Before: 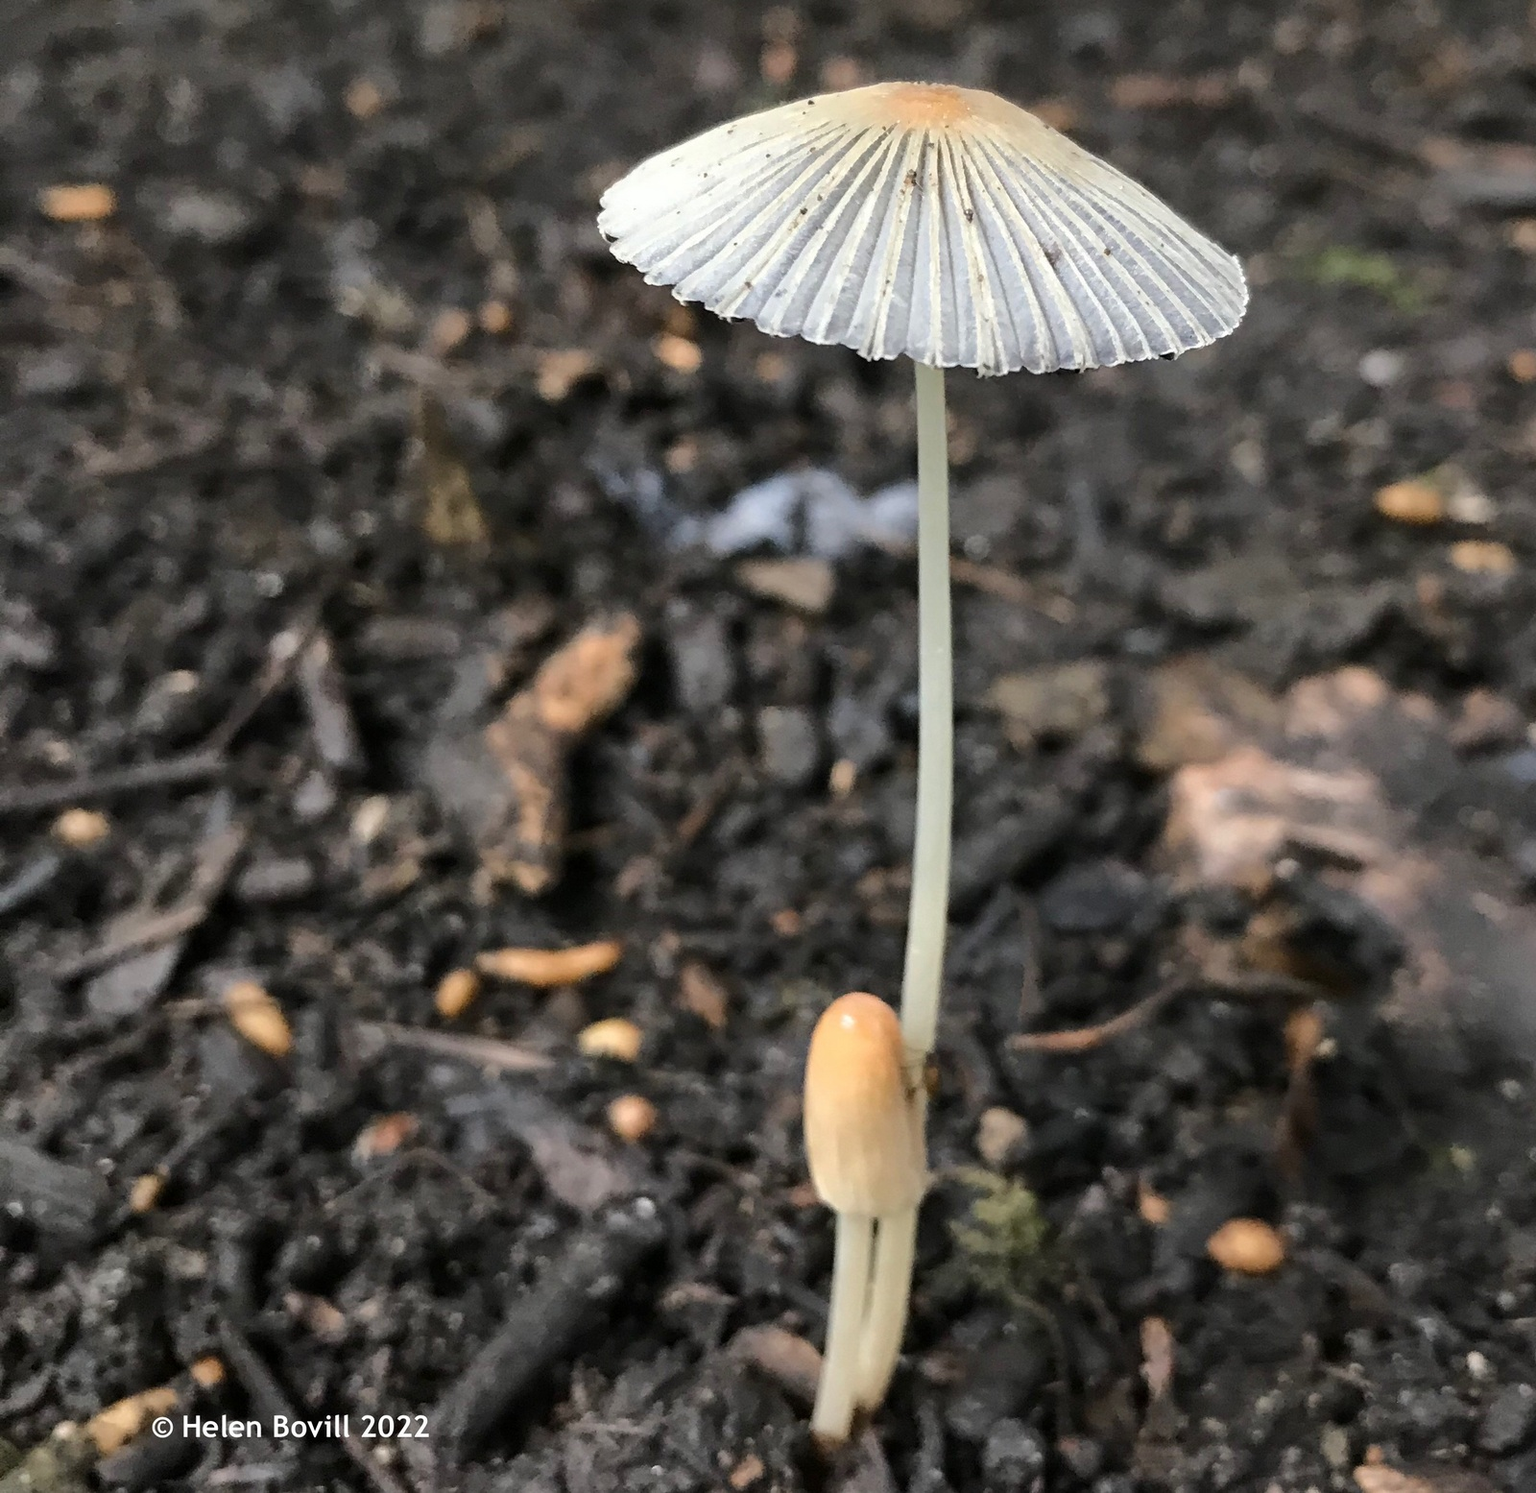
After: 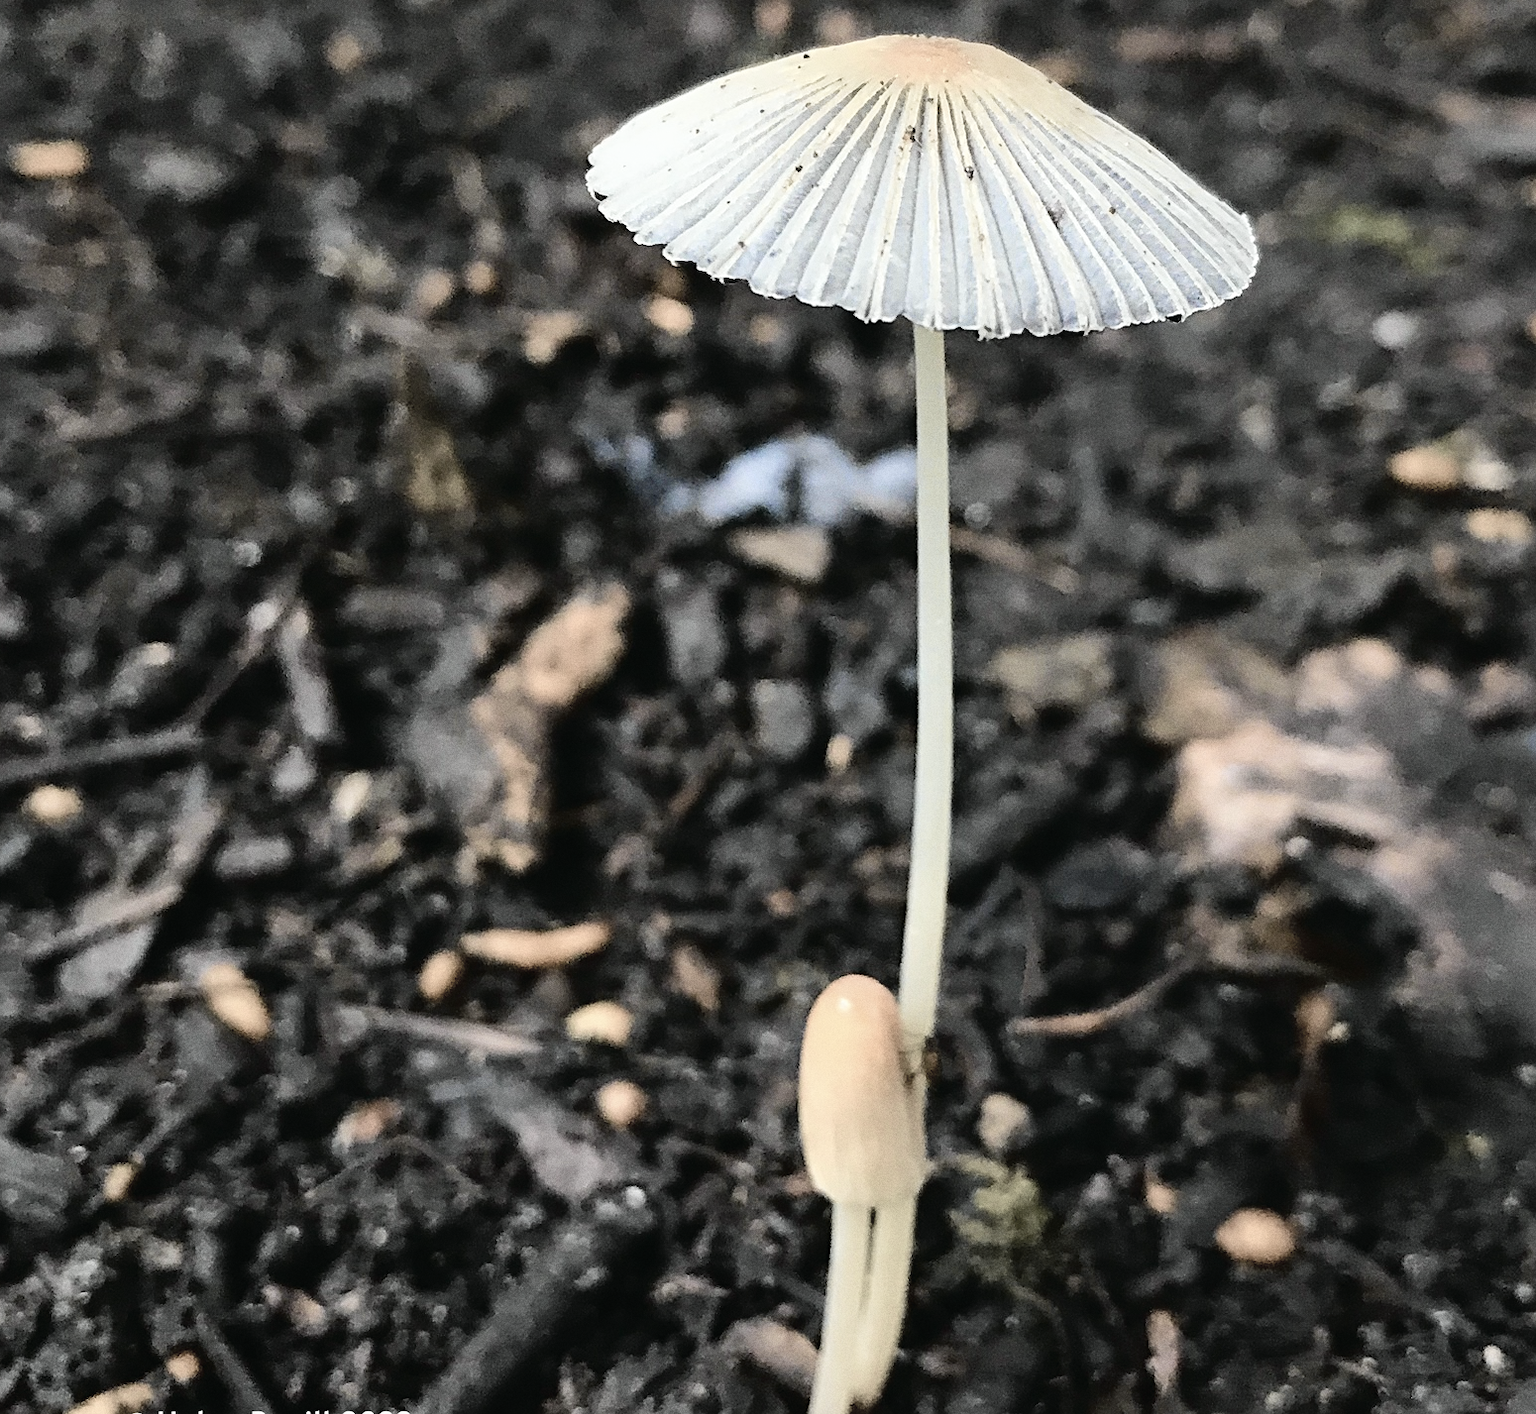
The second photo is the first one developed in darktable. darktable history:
color balance rgb: perceptual saturation grading › global saturation 10%, global vibrance 10%
color zones: curves: ch1 [(0.238, 0.163) (0.476, 0.2) (0.733, 0.322) (0.848, 0.134)]
exposure: compensate highlight preservation false
tone curve: curves: ch0 [(0, 0.021) (0.148, 0.076) (0.232, 0.191) (0.398, 0.423) (0.572, 0.672) (0.705, 0.812) (0.877, 0.931) (0.99, 0.987)]; ch1 [(0, 0) (0.377, 0.325) (0.493, 0.486) (0.508, 0.502) (0.515, 0.514) (0.554, 0.586) (0.623, 0.658) (0.701, 0.704) (0.778, 0.751) (1, 1)]; ch2 [(0, 0) (0.431, 0.398) (0.485, 0.486) (0.495, 0.498) (0.511, 0.507) (0.58, 0.66) (0.679, 0.757) (0.749, 0.829) (1, 0.991)], color space Lab, independent channels
velvia: on, module defaults
crop: left 1.964%, top 3.251%, right 1.122%, bottom 4.933%
grain: coarseness 0.09 ISO
sharpen: on, module defaults
